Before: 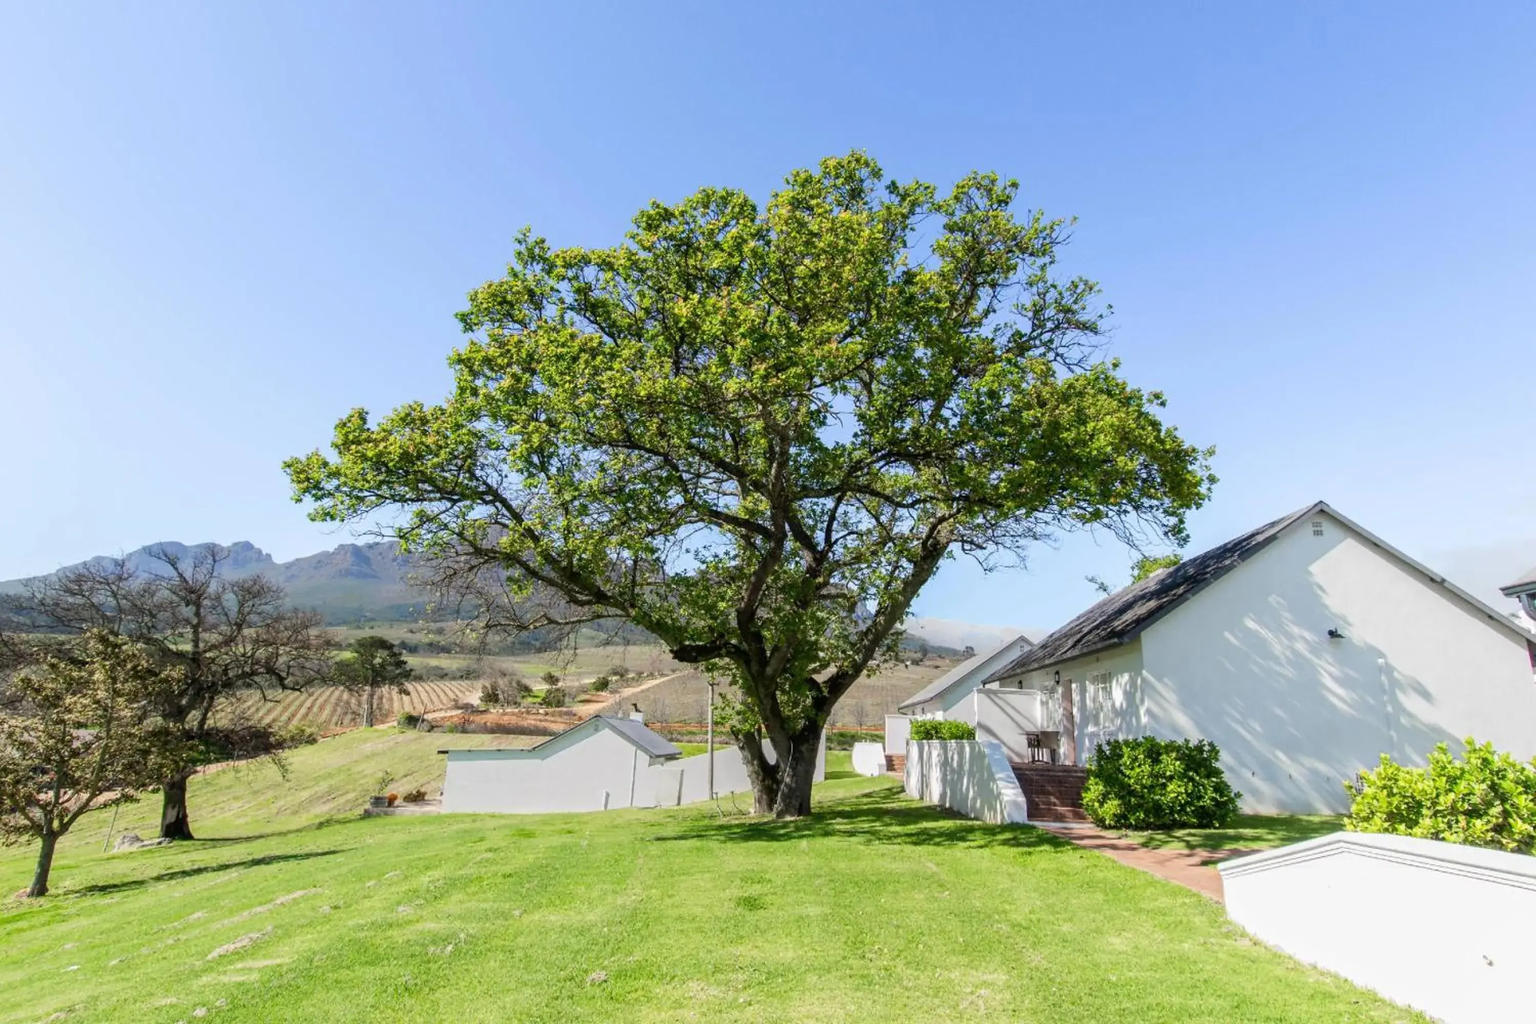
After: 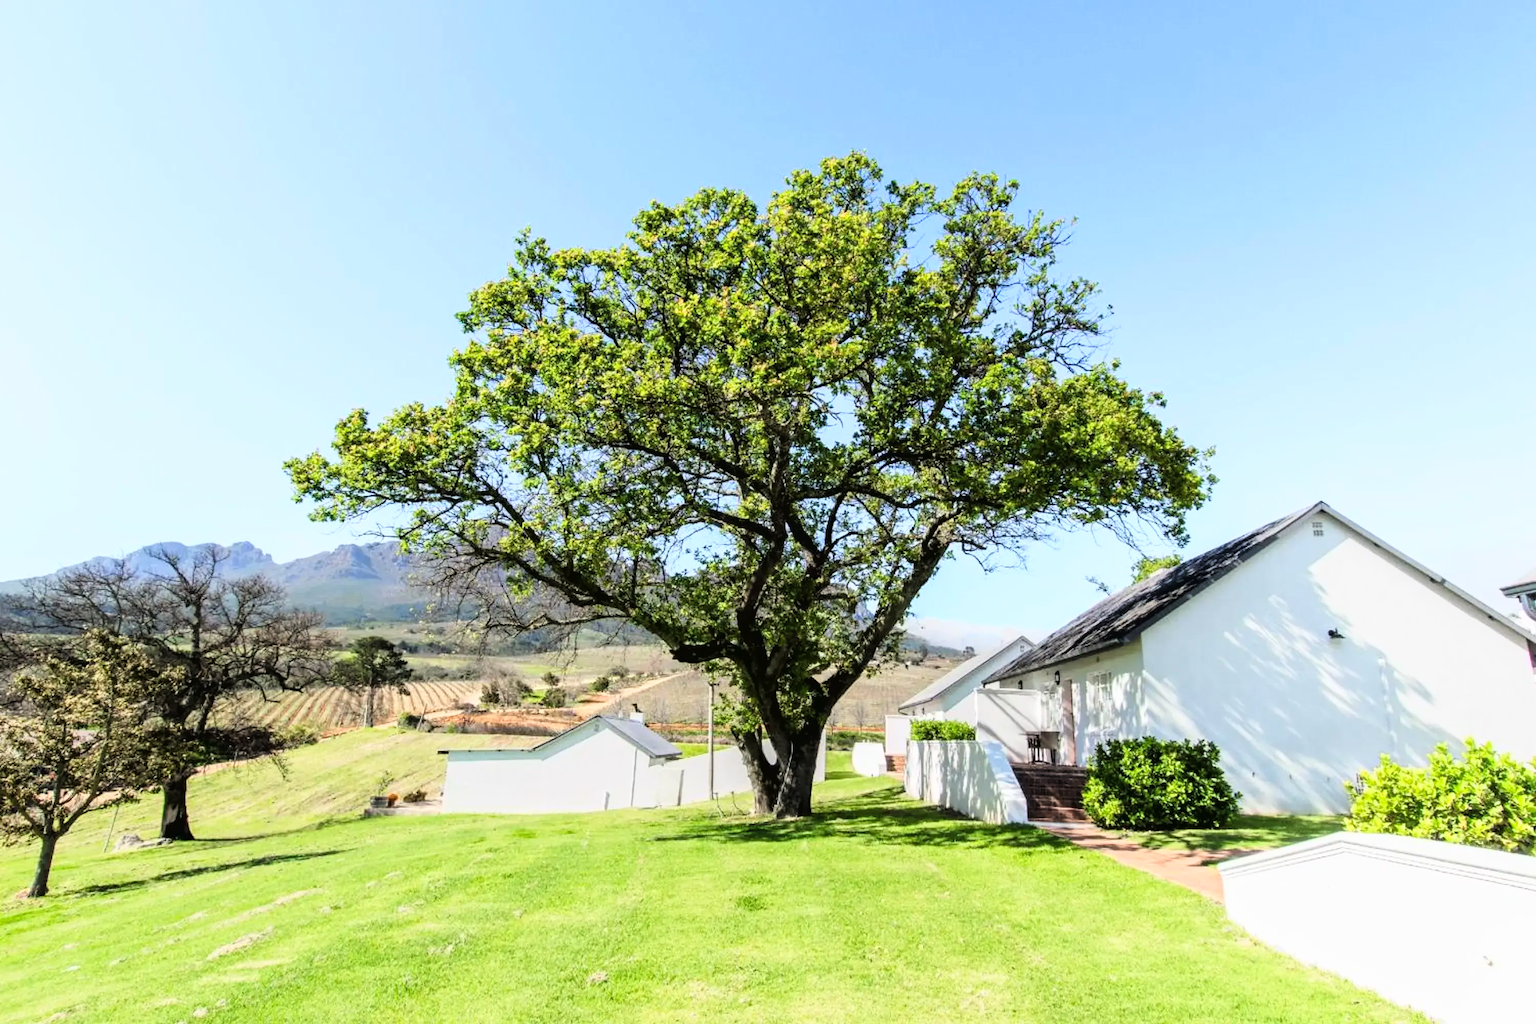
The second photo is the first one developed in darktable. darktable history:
tone curve: curves: ch0 [(0, 0.016) (0.11, 0.039) (0.259, 0.235) (0.383, 0.437) (0.499, 0.597) (0.733, 0.867) (0.843, 0.948) (1, 1)], color space Lab, linked channels, preserve colors none
exposure: compensate highlight preservation false
